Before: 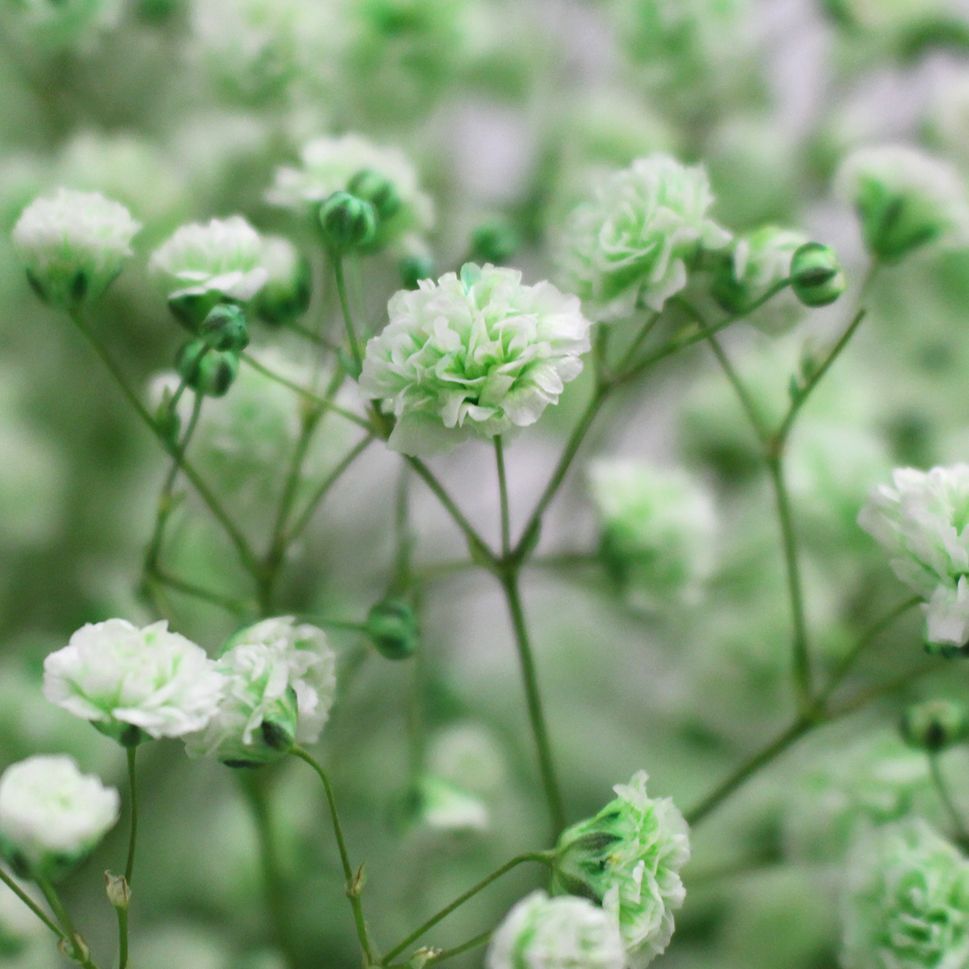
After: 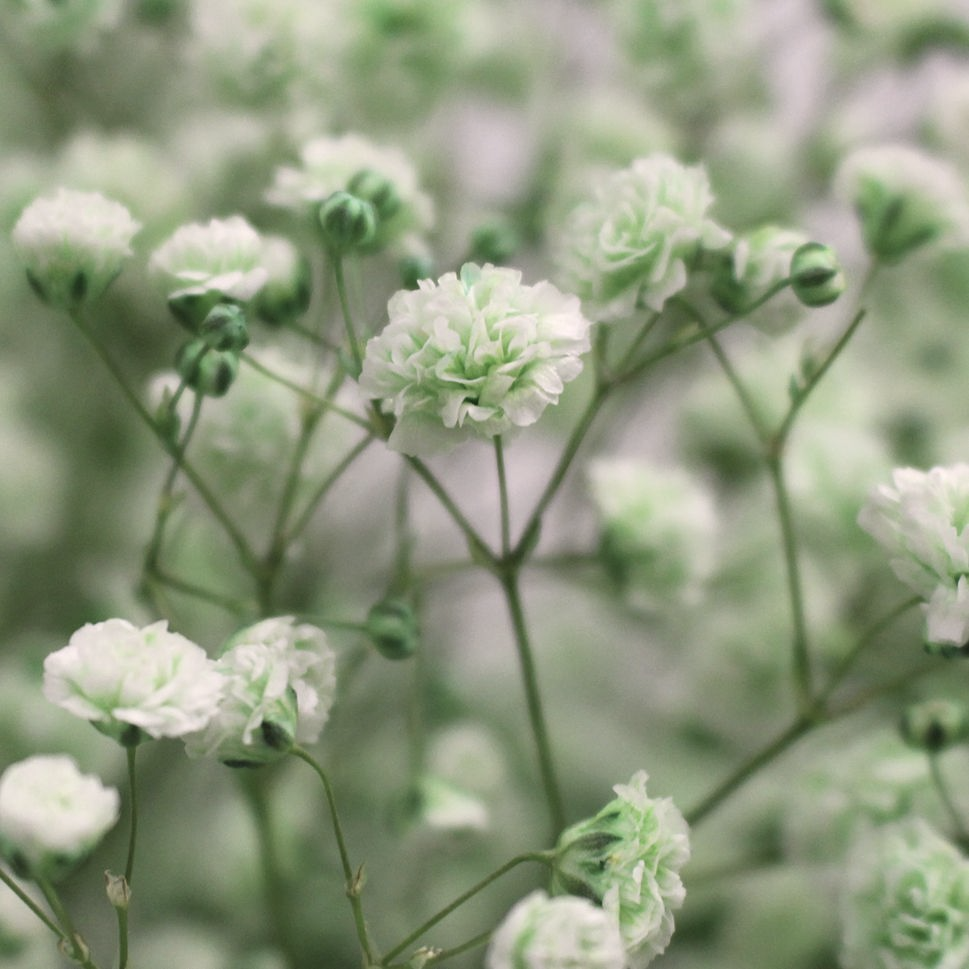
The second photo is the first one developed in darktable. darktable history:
color correction: highlights a* 5.49, highlights b* 5.23, saturation 0.63
